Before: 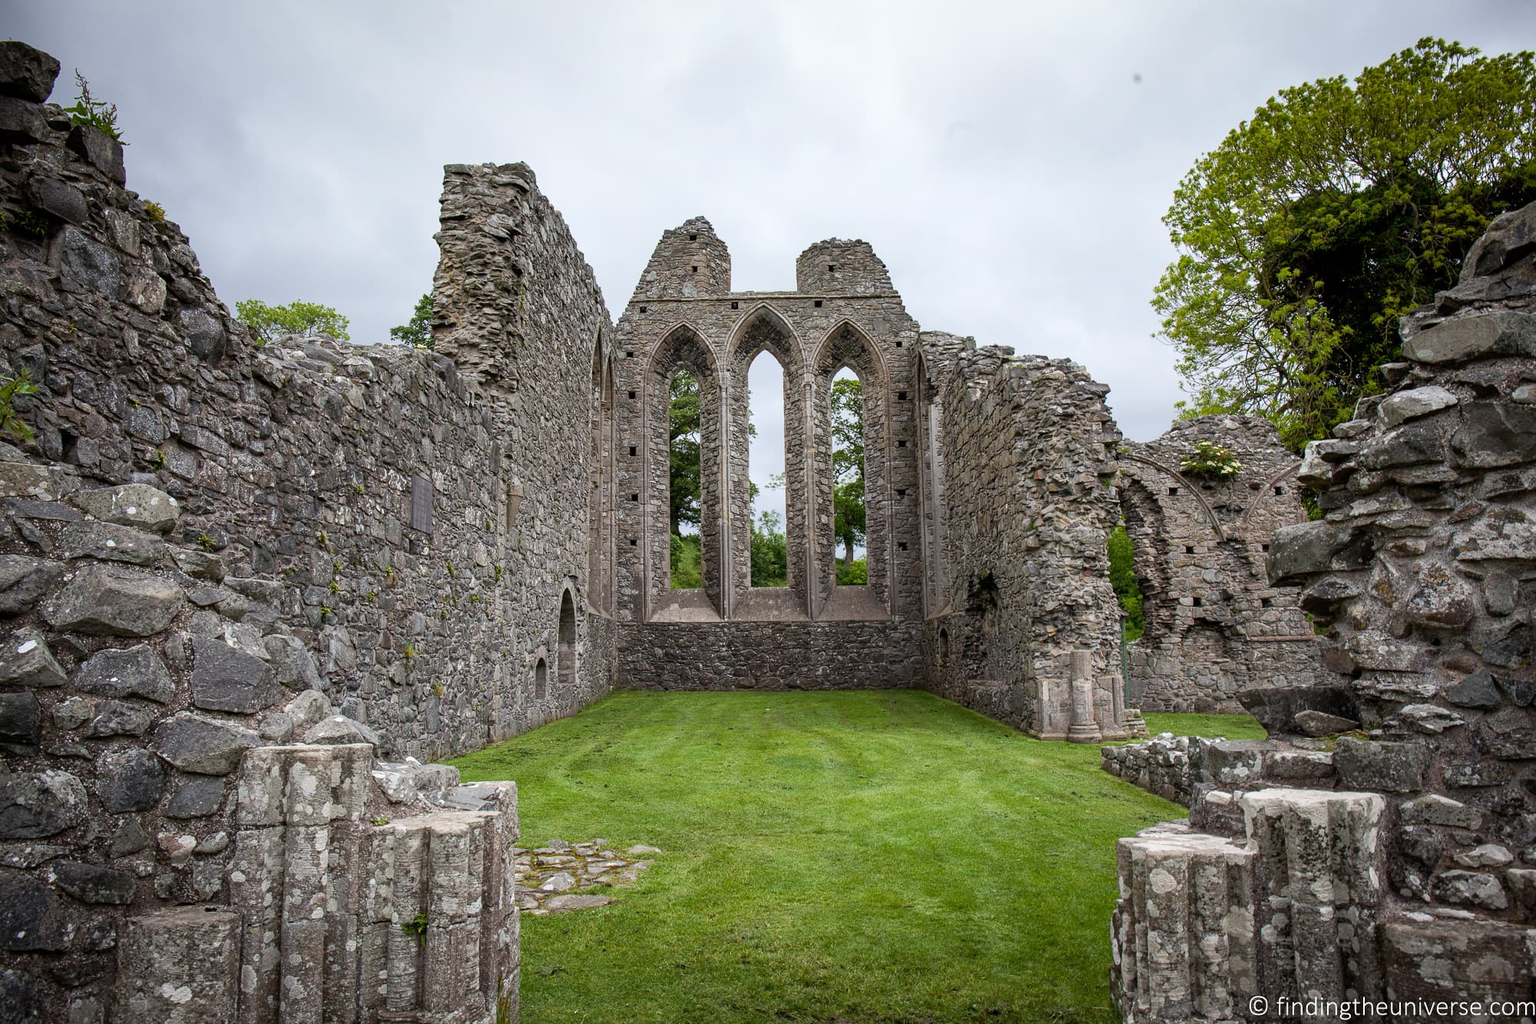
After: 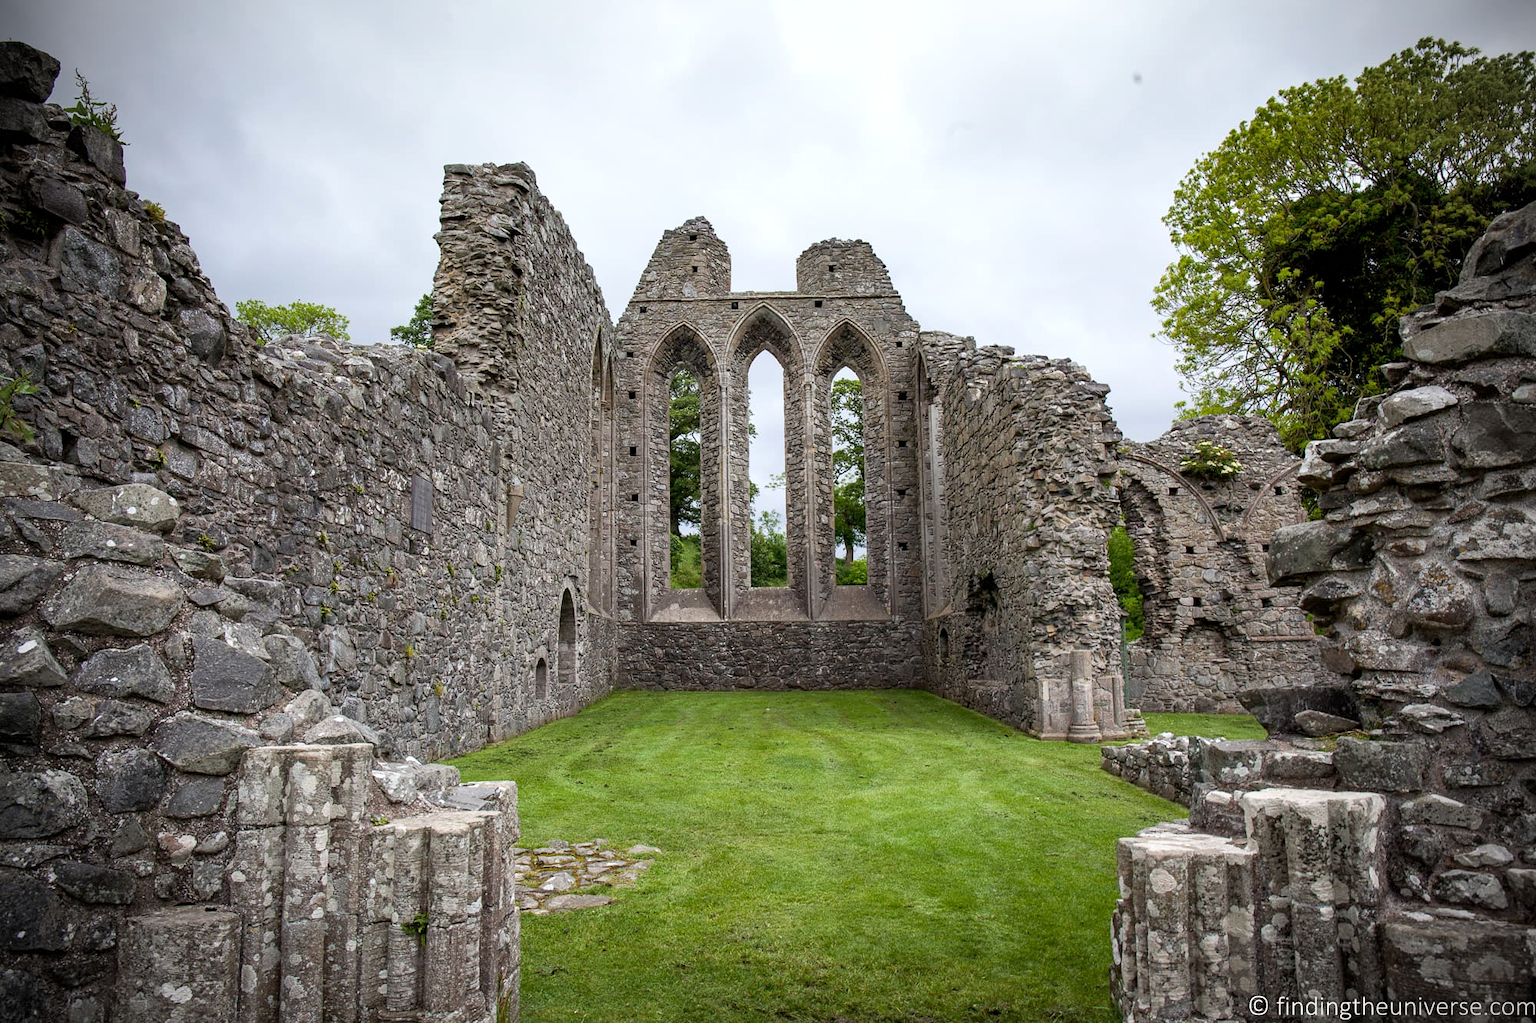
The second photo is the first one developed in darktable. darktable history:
exposure: black level correction 0.001, exposure 0.137 EV, compensate highlight preservation false
vignetting: dithering 8-bit output
